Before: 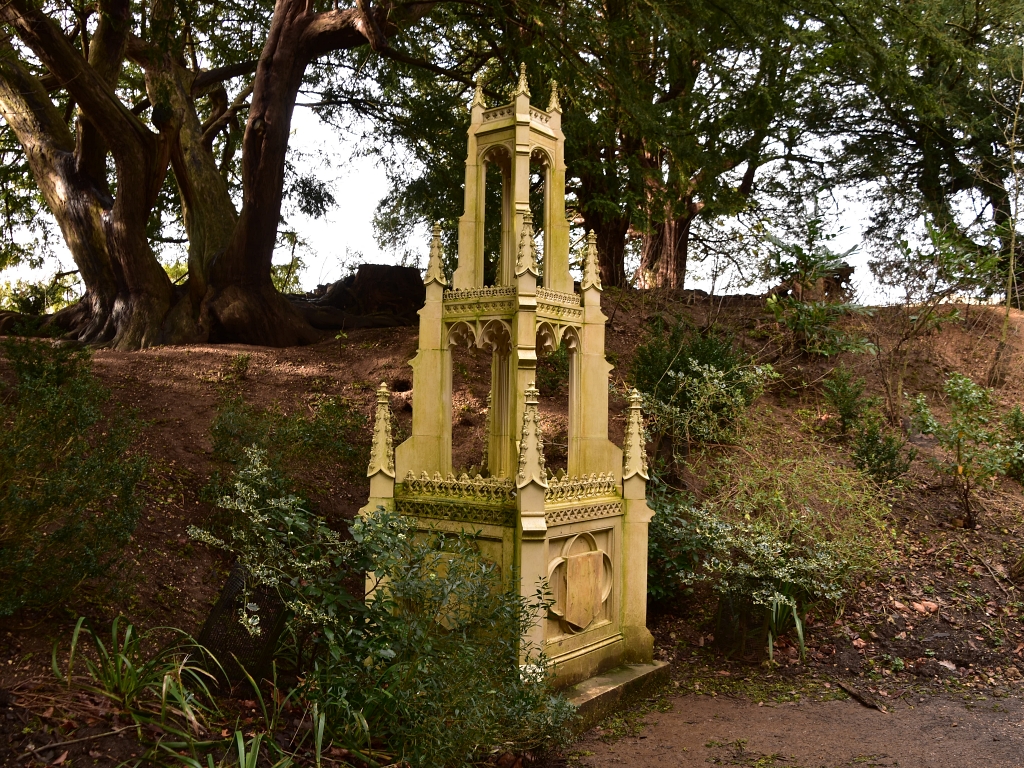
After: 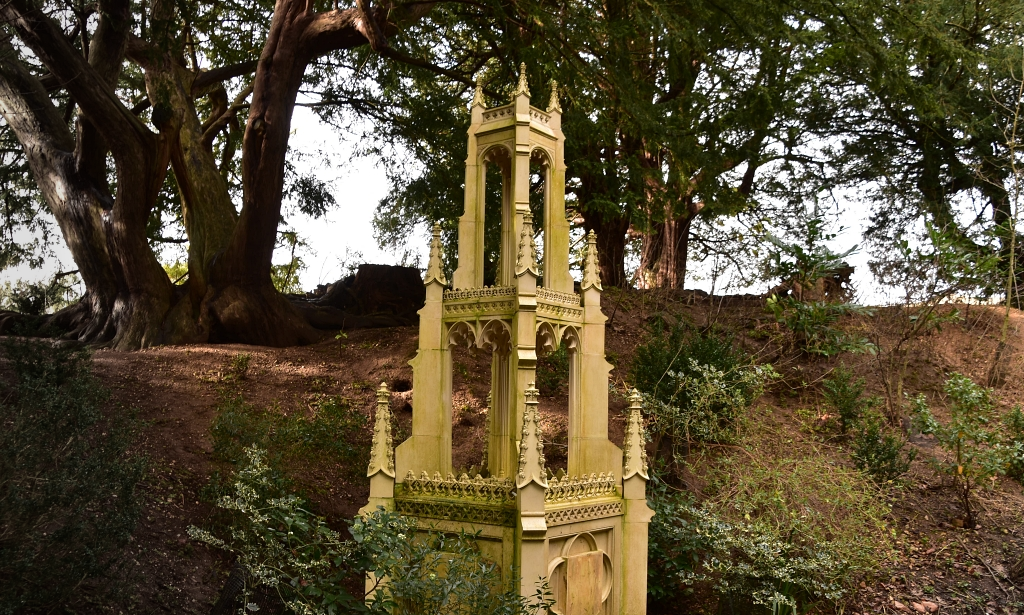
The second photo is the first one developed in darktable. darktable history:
crop: bottom 19.688%
vignetting: fall-off start 87.95%, fall-off radius 25.79%, brightness -0.267, center (0.218, -0.231)
